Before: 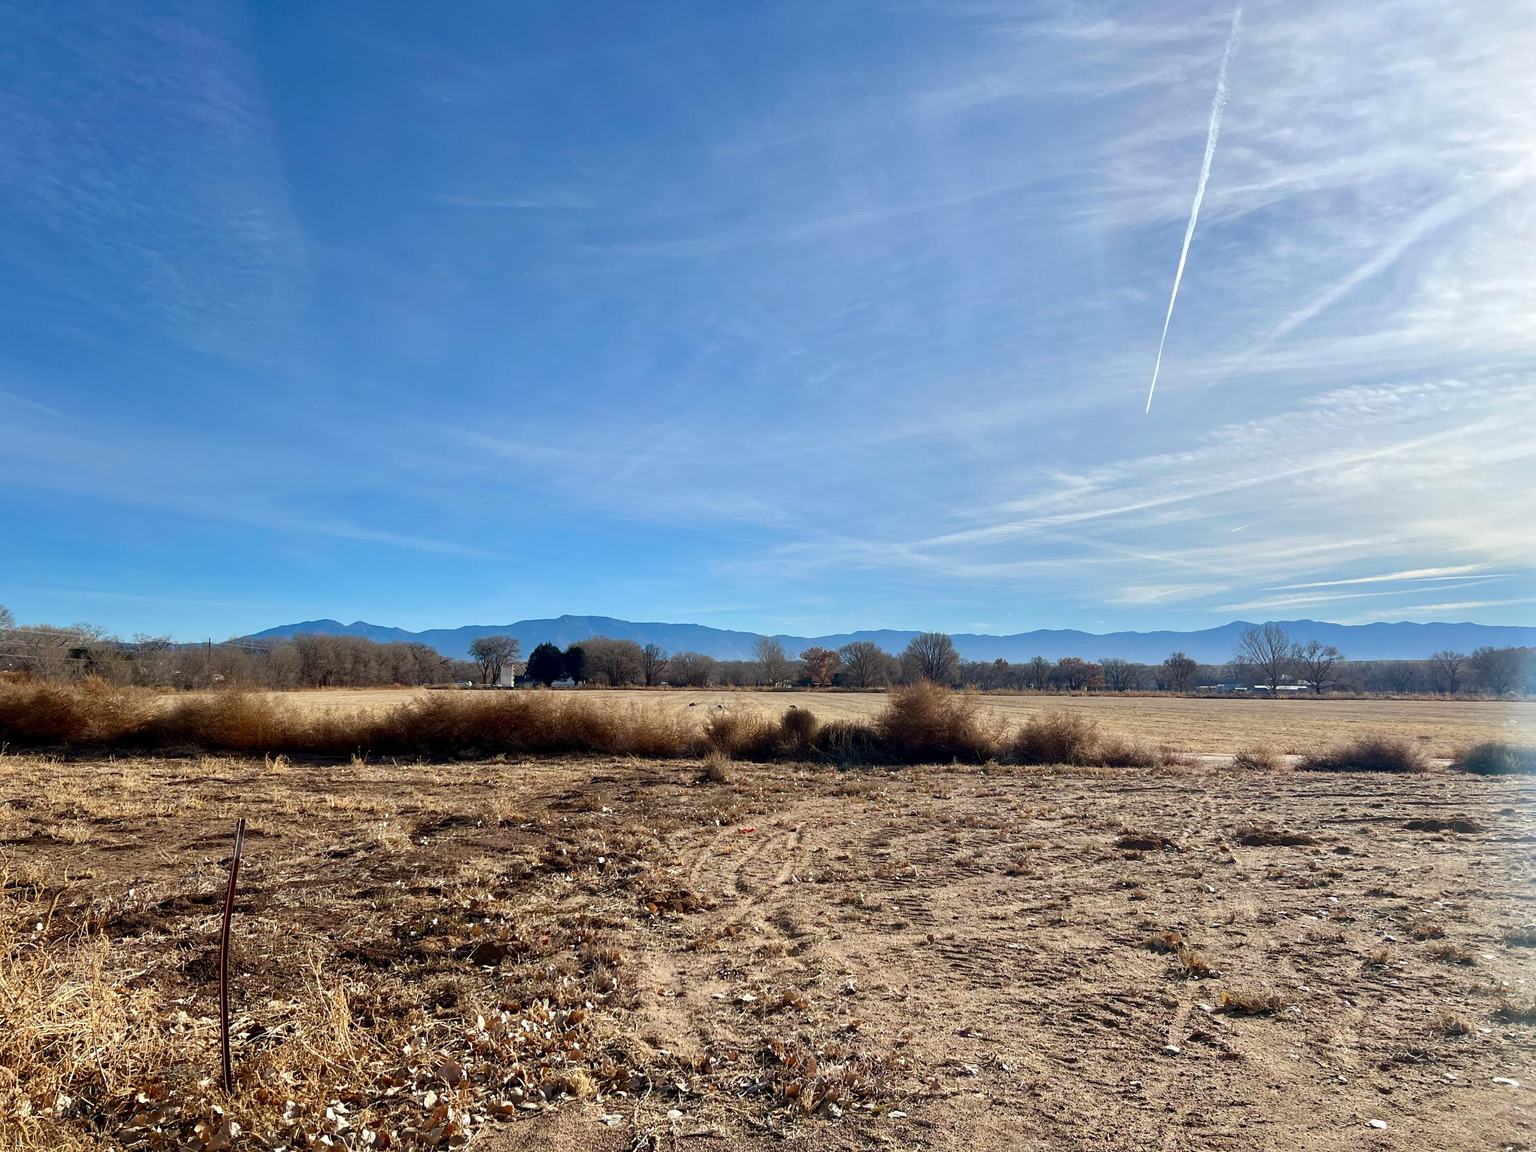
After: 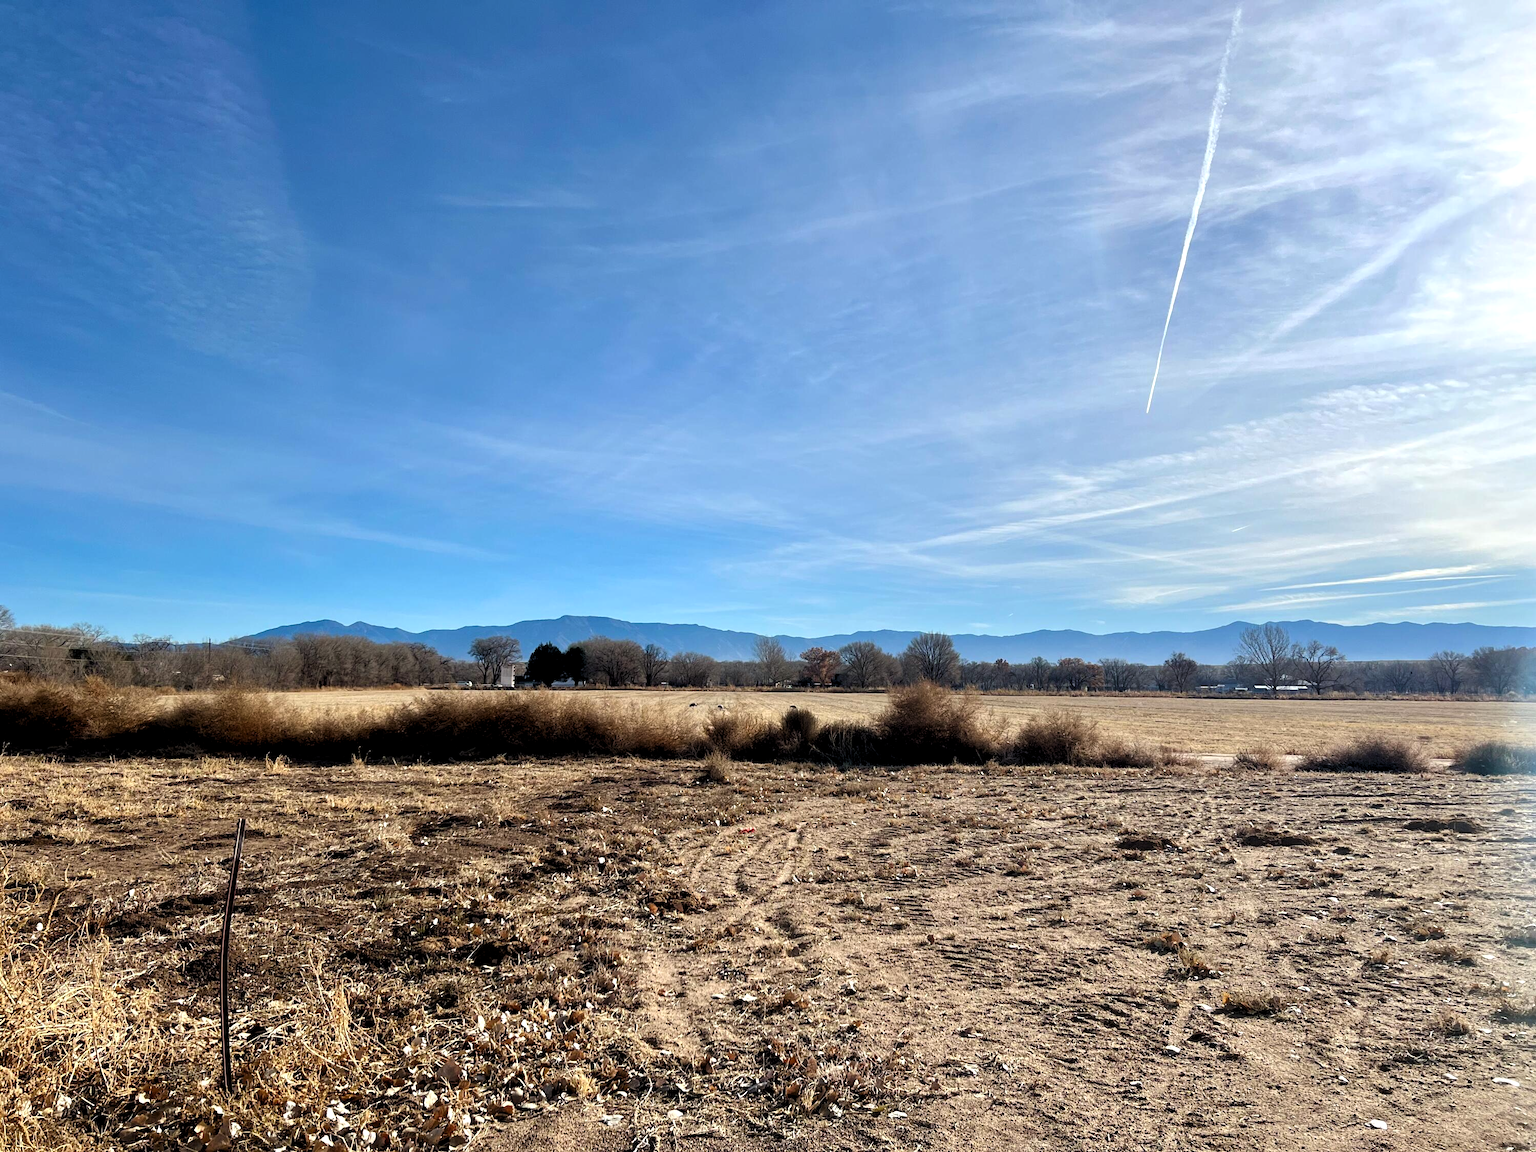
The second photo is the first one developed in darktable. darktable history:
levels: gray 59.4%, levels [0.062, 0.494, 0.925]
